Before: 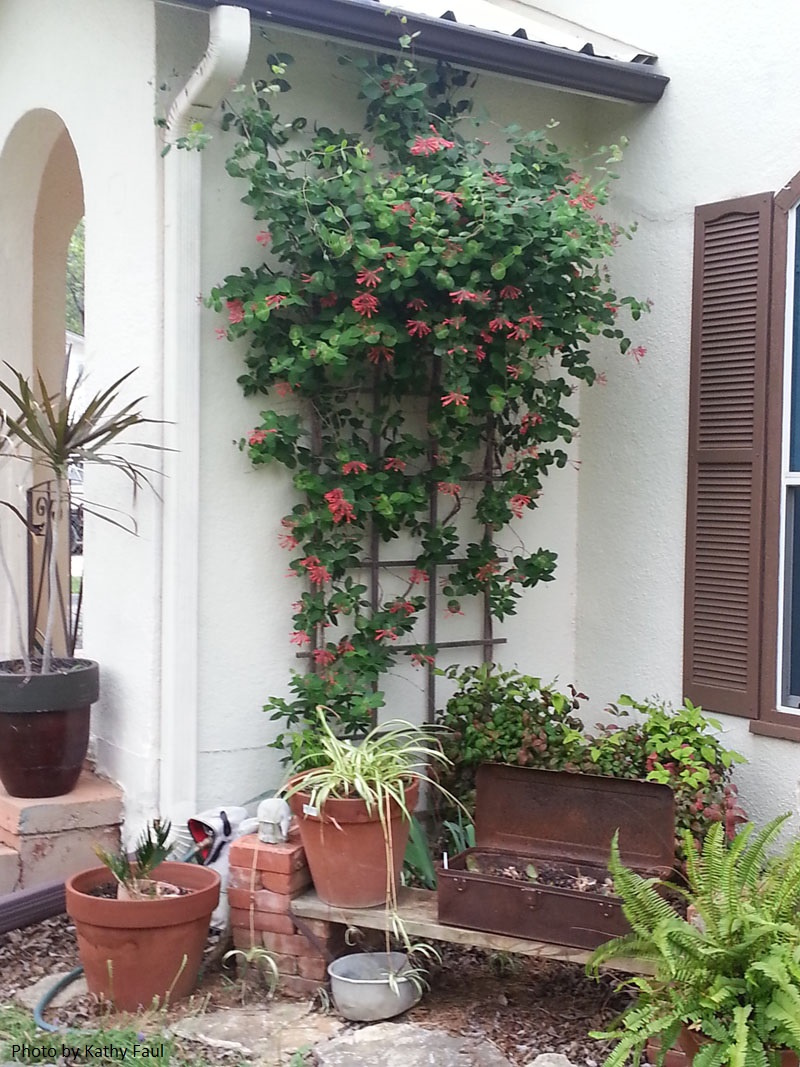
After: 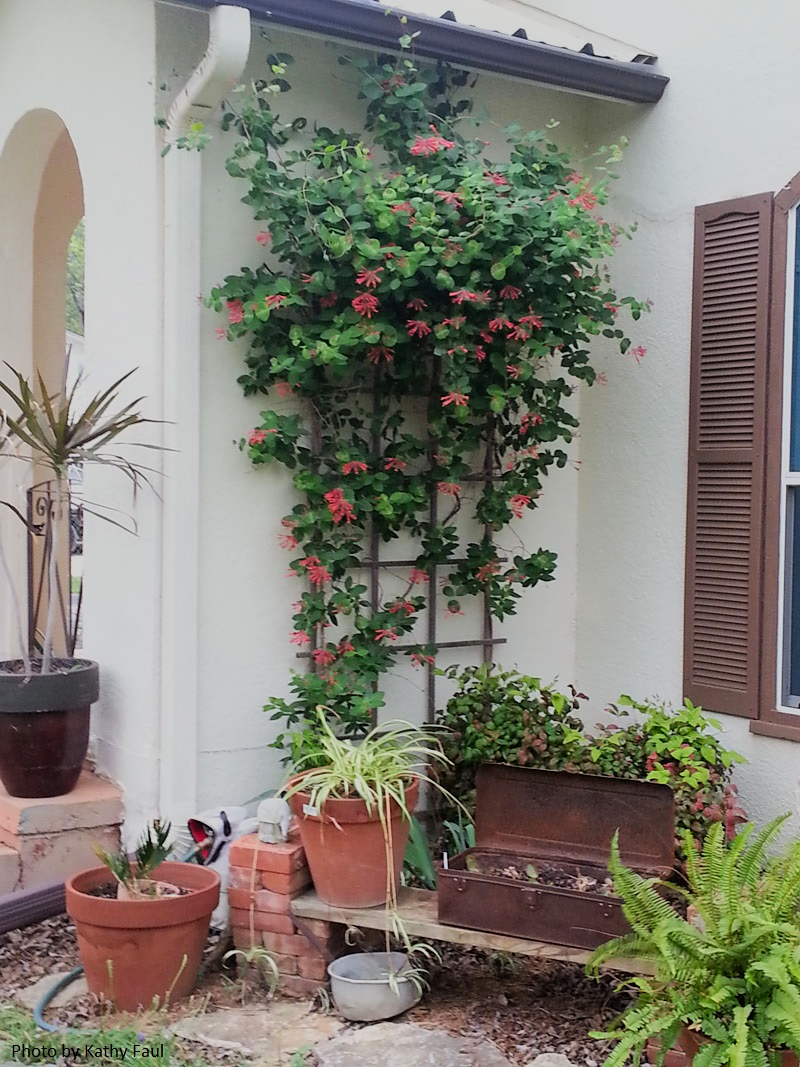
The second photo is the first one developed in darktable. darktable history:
filmic rgb: black relative exposure -7.65 EV, white relative exposure 4.56 EV, hardness 3.61, color science v6 (2022), iterations of high-quality reconstruction 0
contrast brightness saturation: saturation 0.133
